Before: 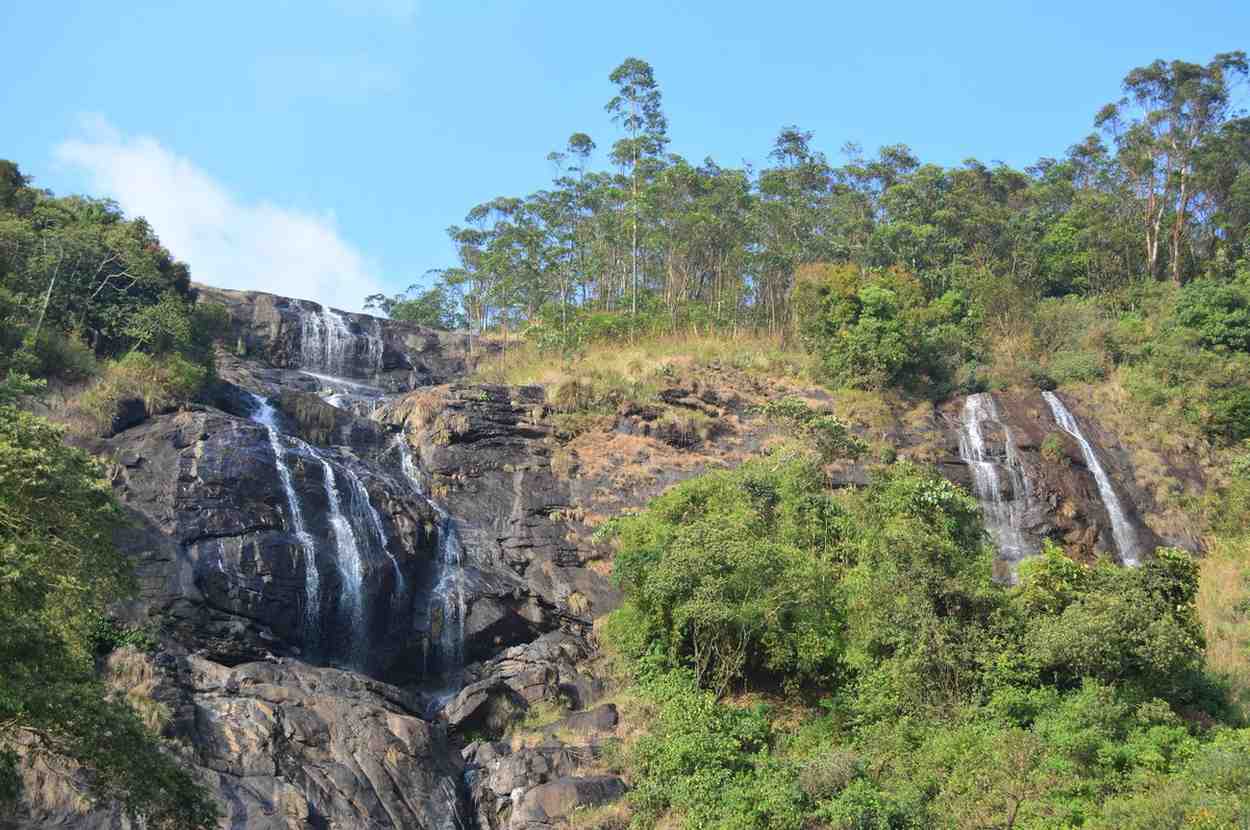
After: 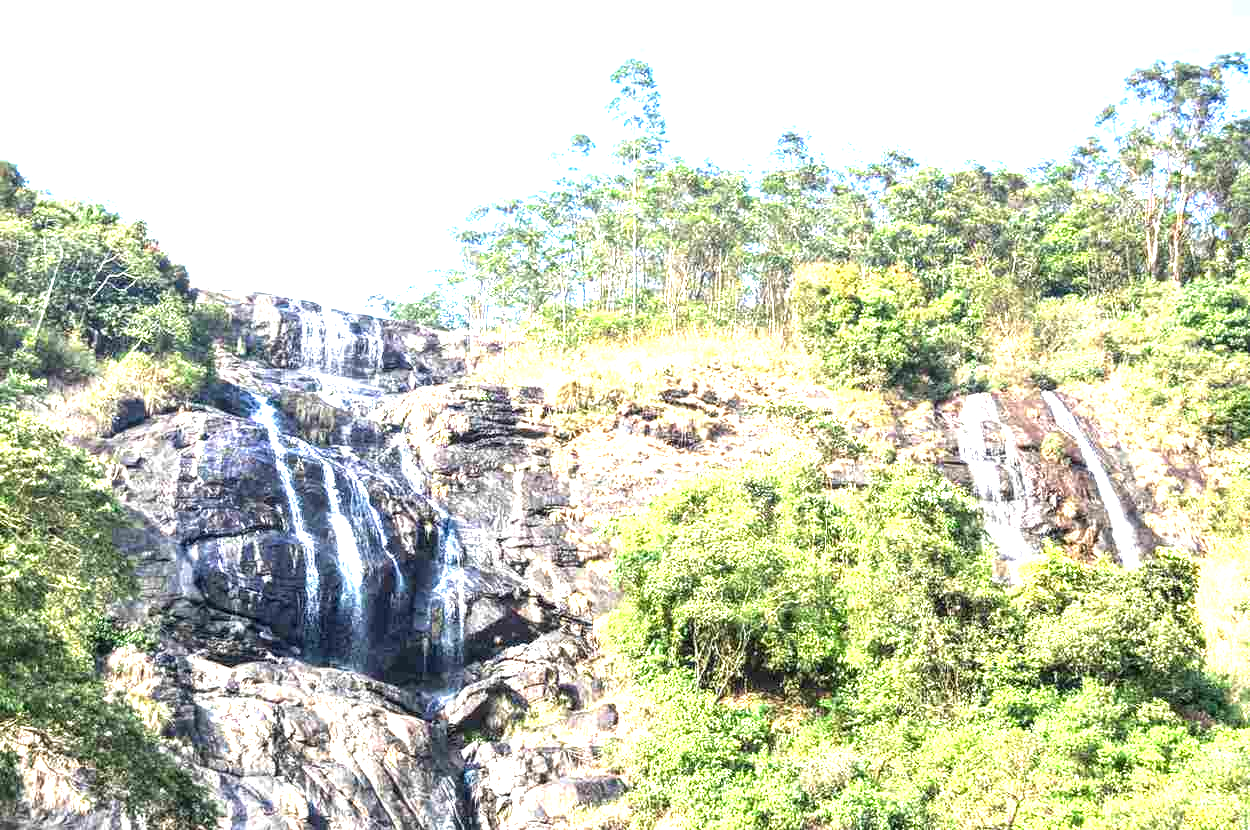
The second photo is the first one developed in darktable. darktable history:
local contrast: highlights 60%, shadows 60%, detail 160%
exposure: exposure 1.991 EV, compensate exposure bias true, compensate highlight preservation false
